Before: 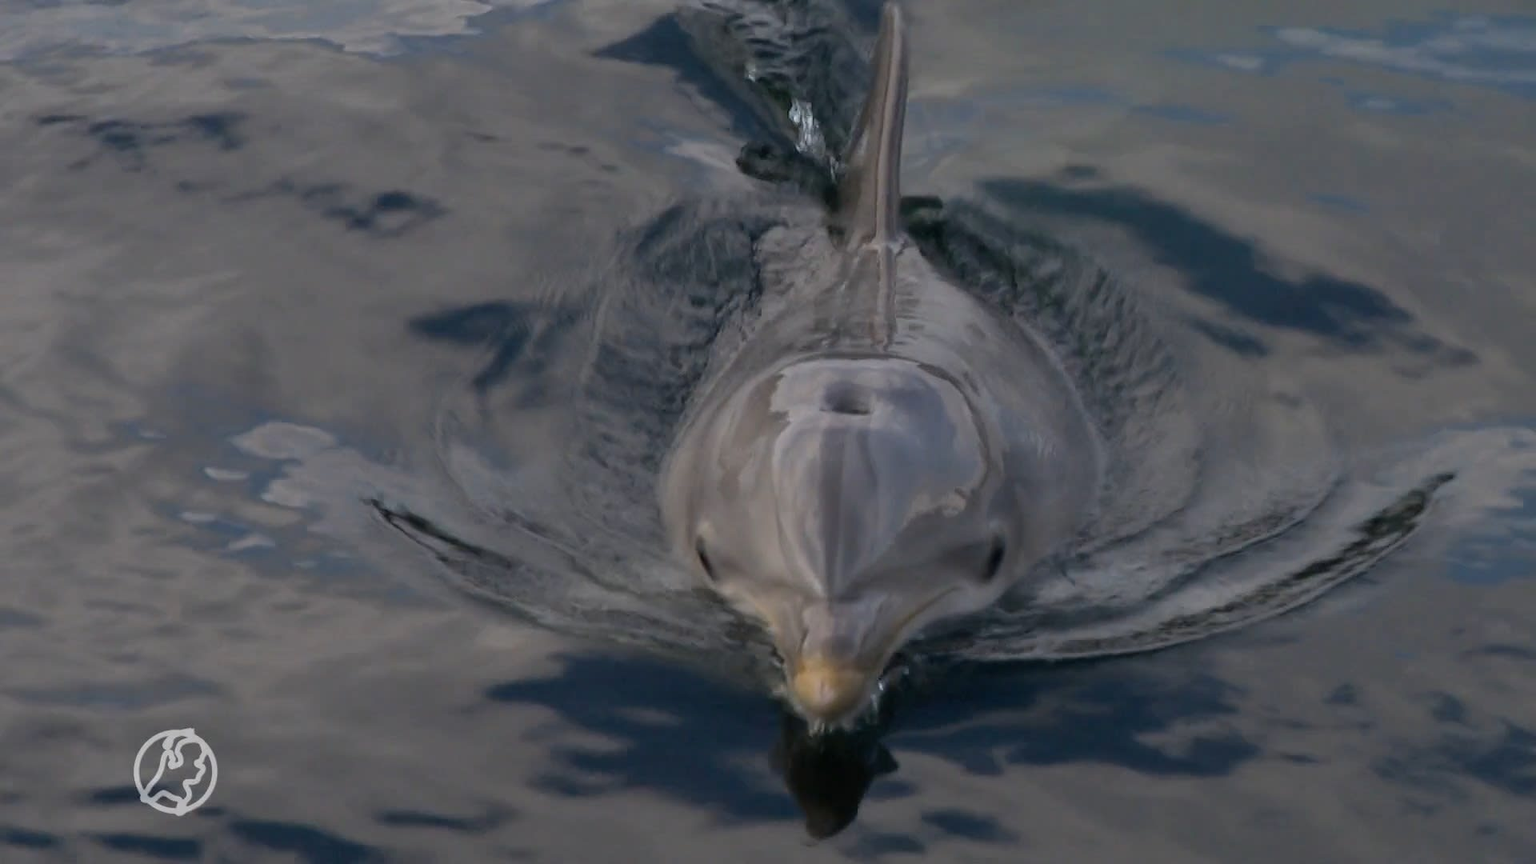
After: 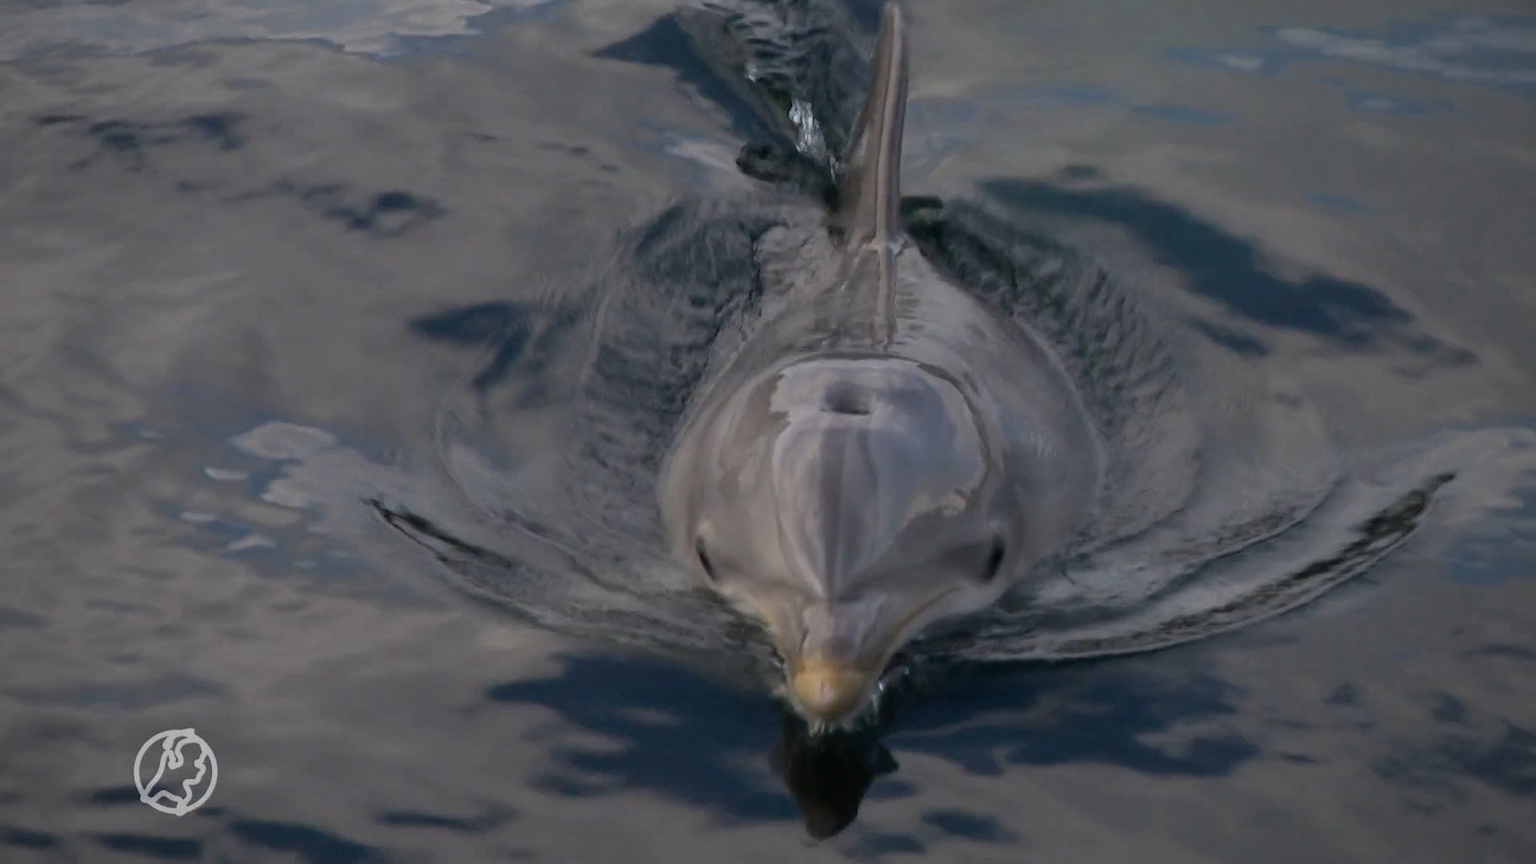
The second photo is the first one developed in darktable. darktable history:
vignetting: fall-off start 74.54%, fall-off radius 65.73%, unbound false
